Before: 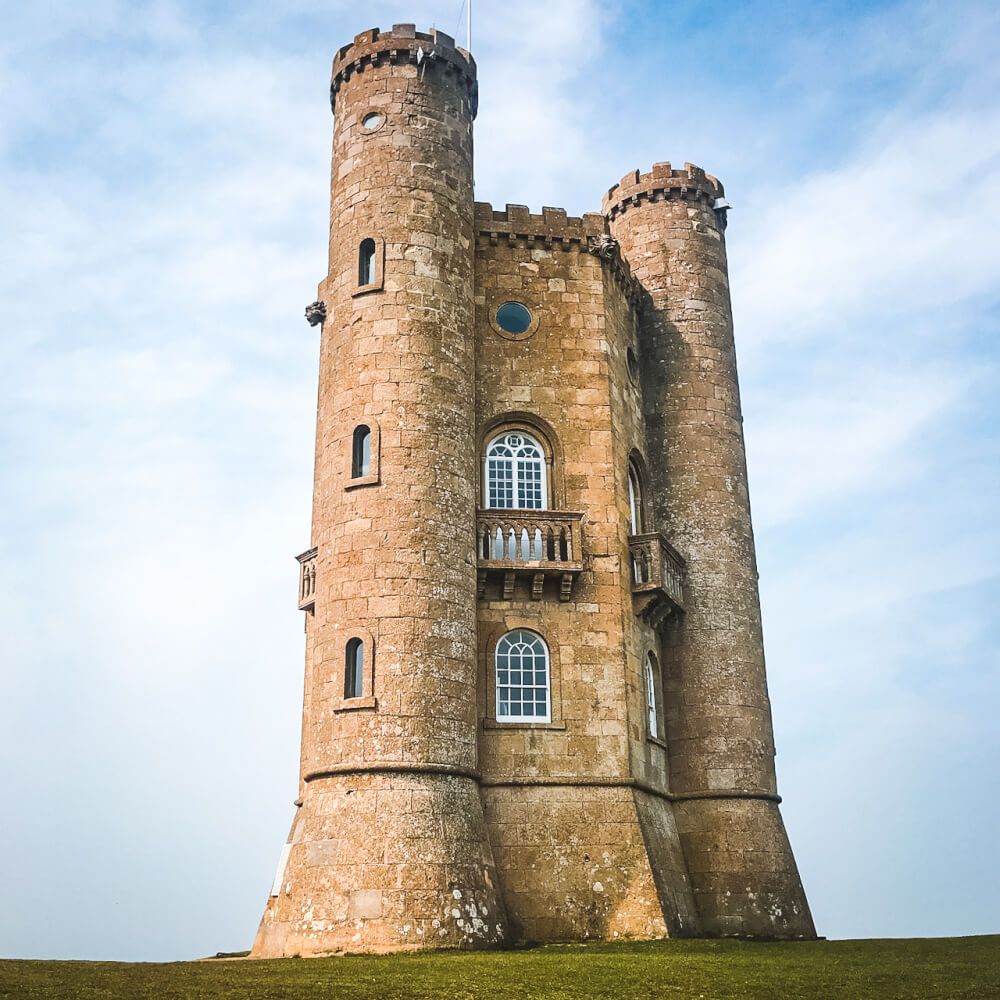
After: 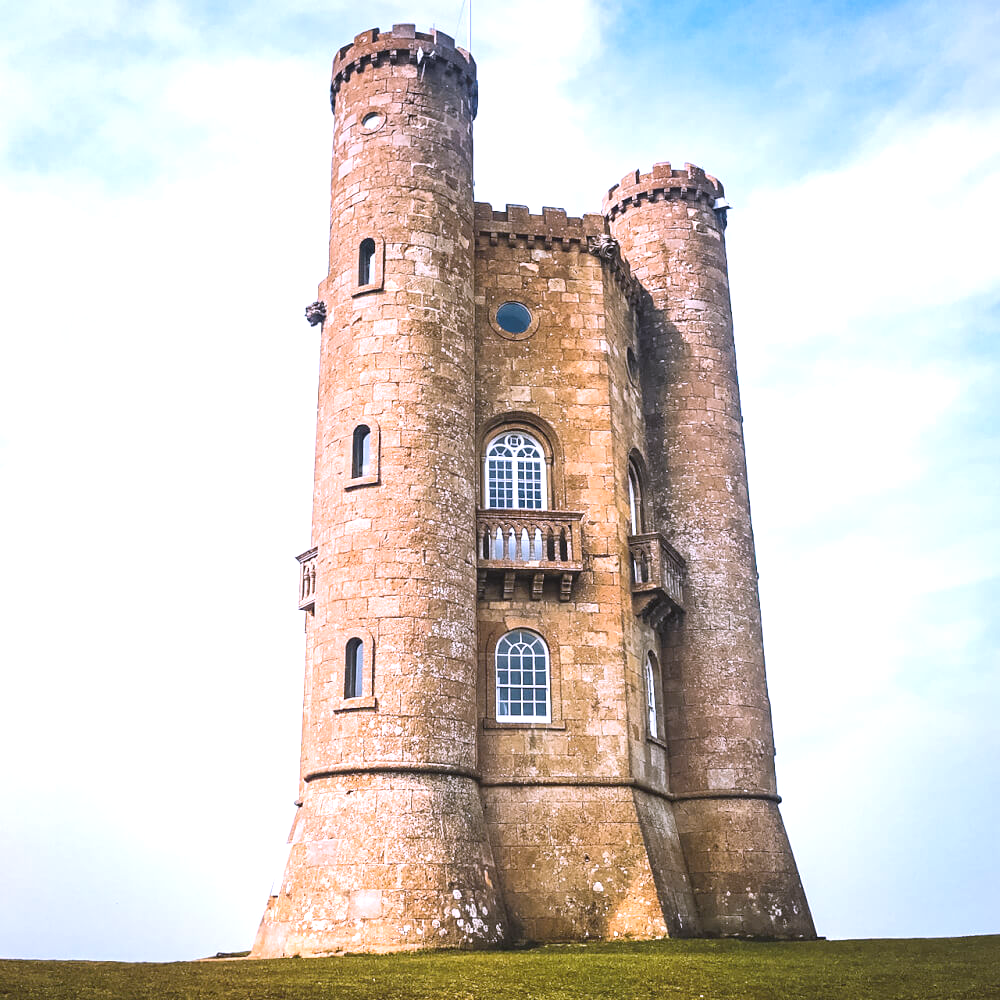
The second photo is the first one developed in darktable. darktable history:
white balance: red 1.042, blue 1.17
exposure: black level correction 0.001, exposure 0.5 EV, compensate exposure bias true, compensate highlight preservation false
